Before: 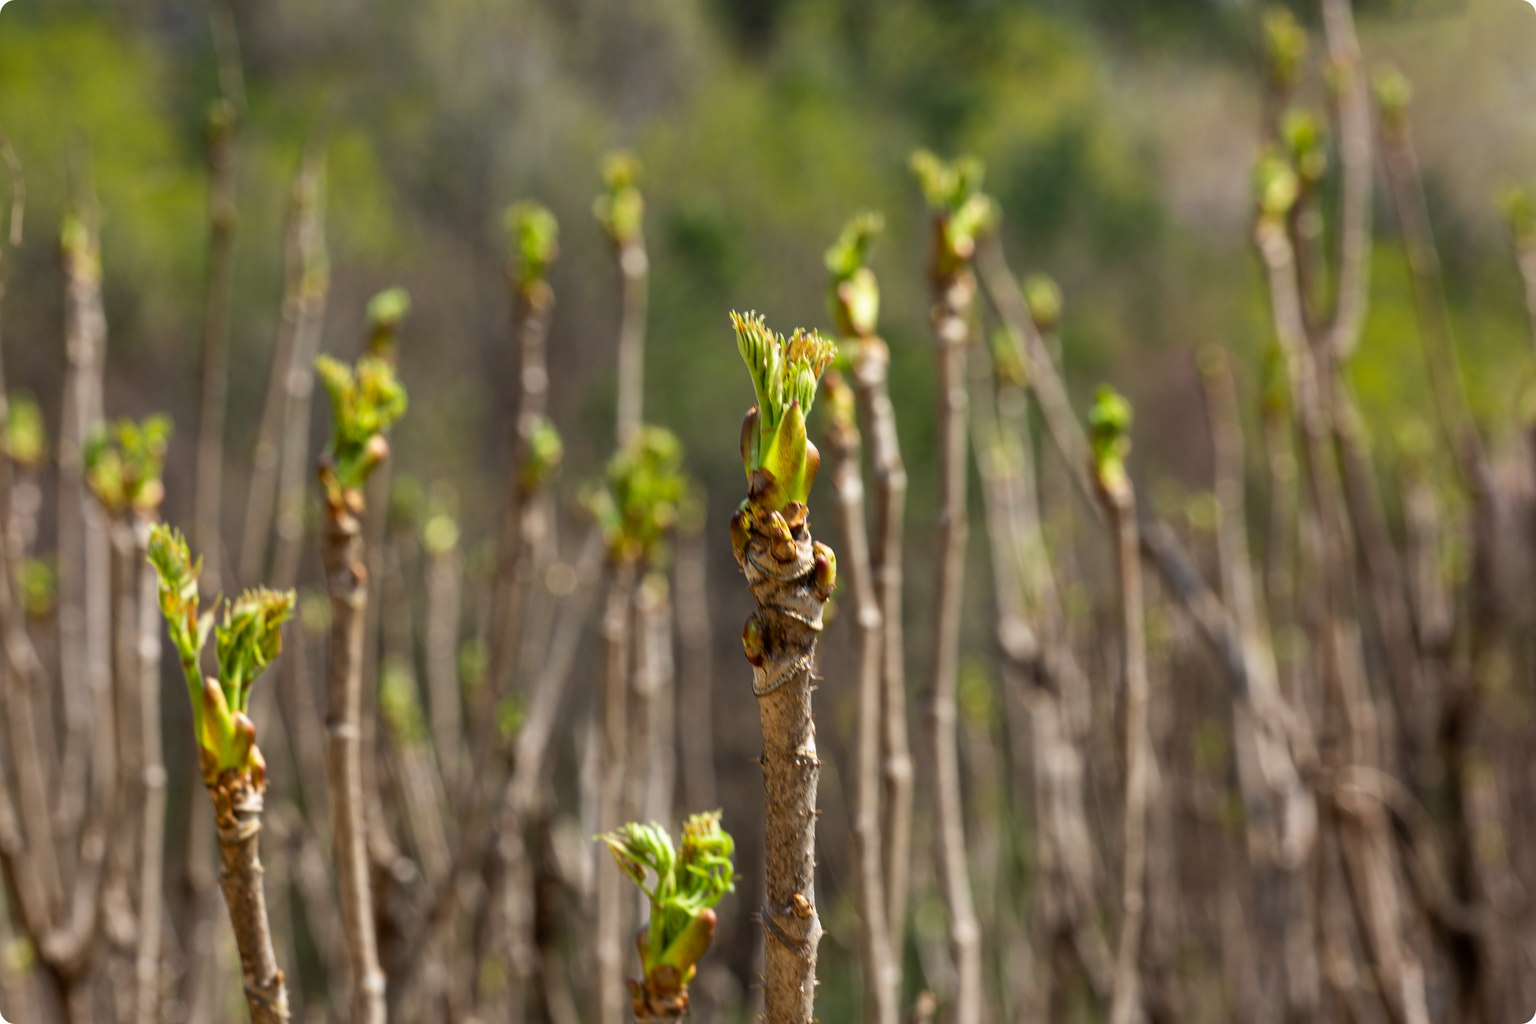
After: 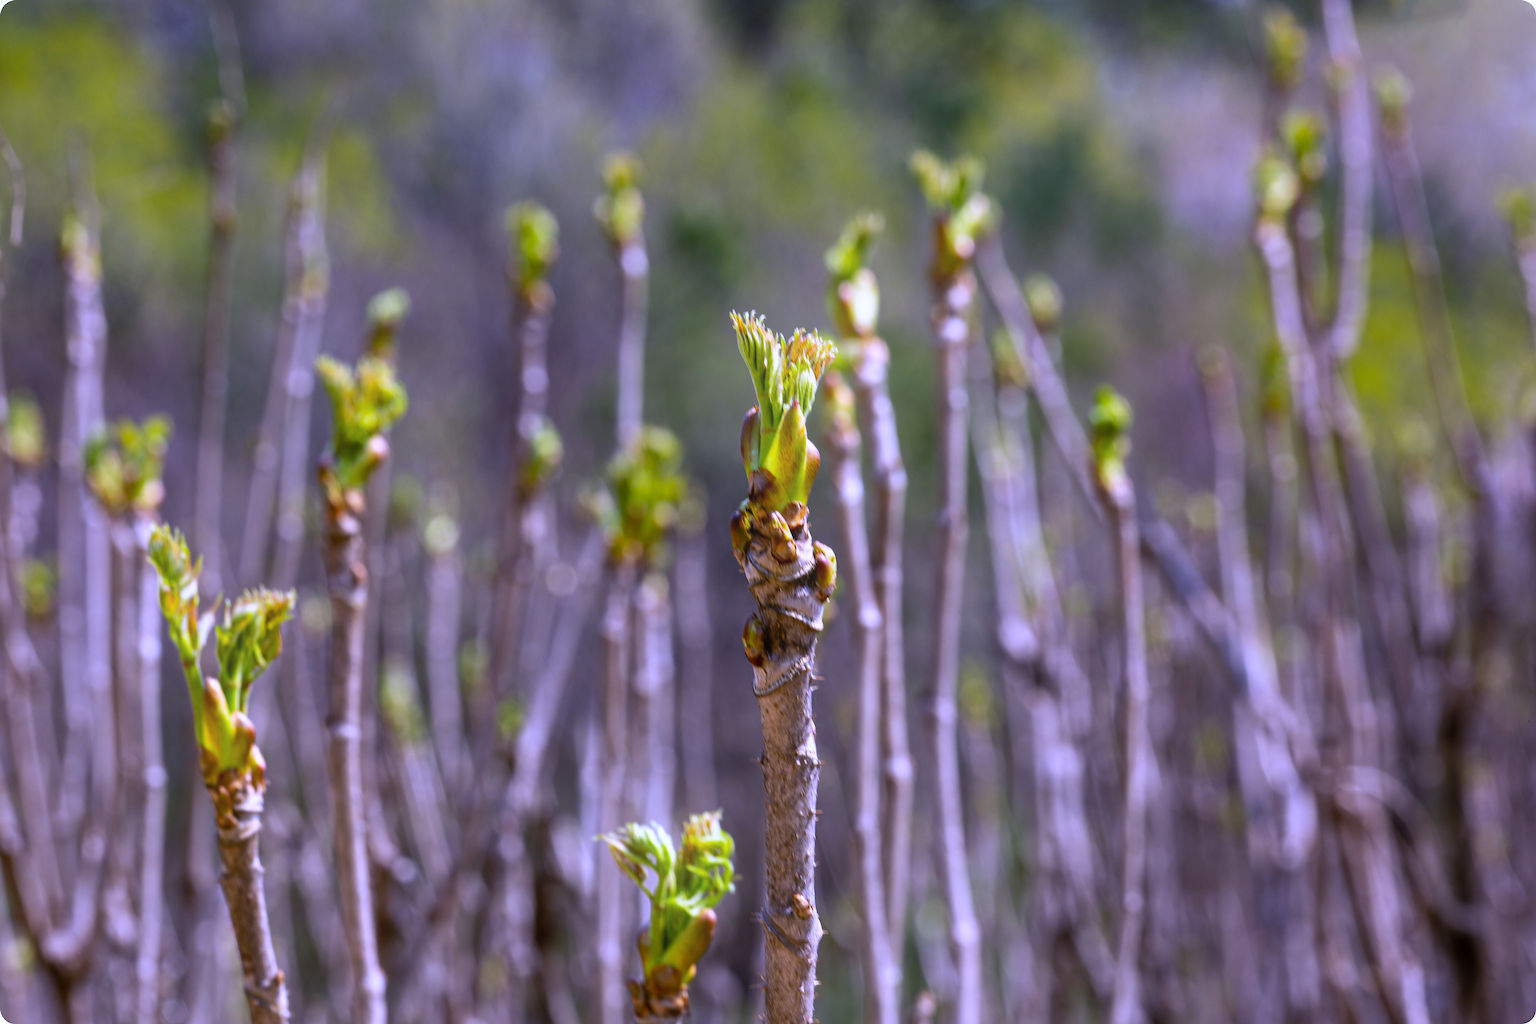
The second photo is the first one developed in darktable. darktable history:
white balance: red 0.98, blue 1.61
bloom: on, module defaults
